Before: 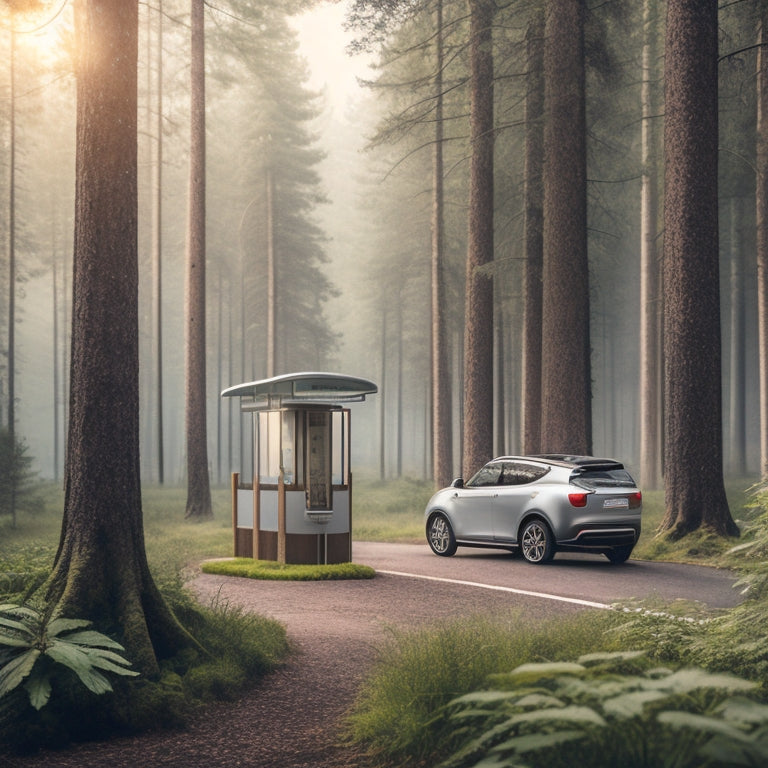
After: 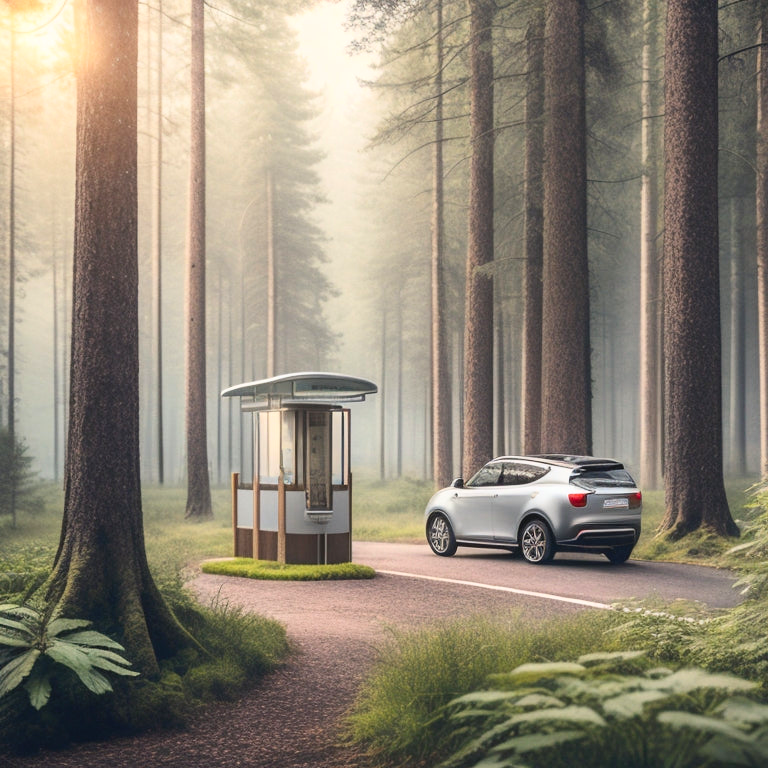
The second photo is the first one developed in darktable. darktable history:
contrast brightness saturation: contrast 0.196, brightness 0.165, saturation 0.217
